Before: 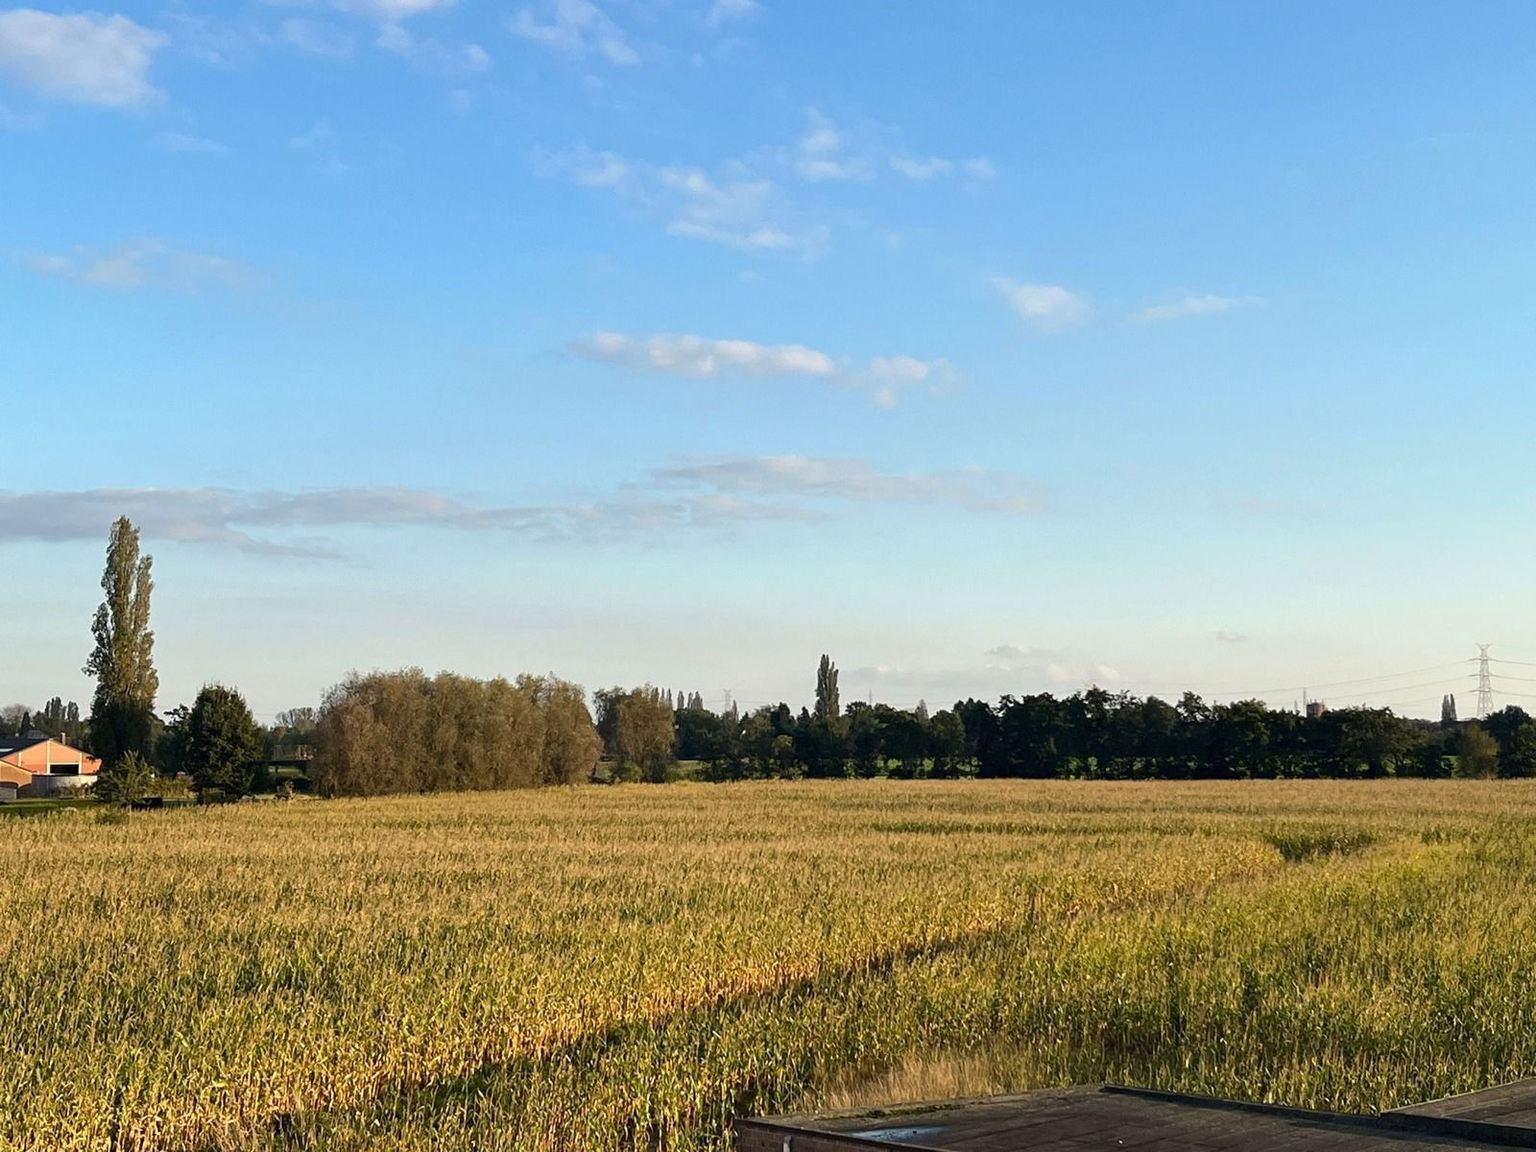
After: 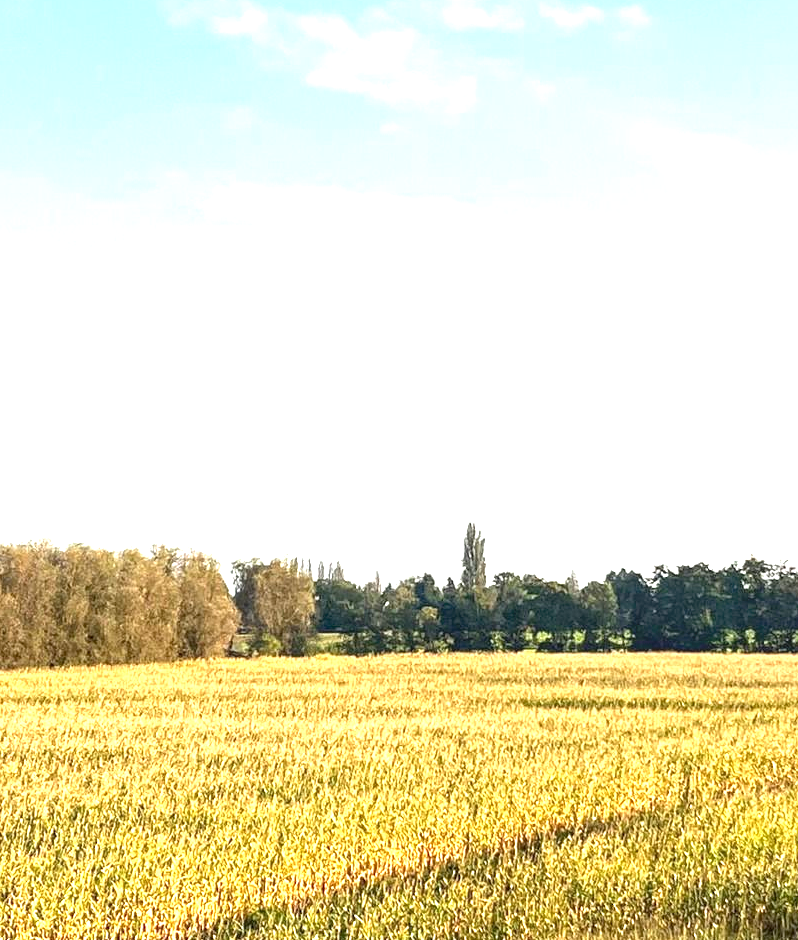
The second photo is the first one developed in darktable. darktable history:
exposure: black level correction 0.001, exposure 1.726 EV, compensate highlight preservation false
local contrast: on, module defaults
crop and rotate: angle 0.012°, left 24.266%, top 13.245%, right 25.825%, bottom 8.385%
